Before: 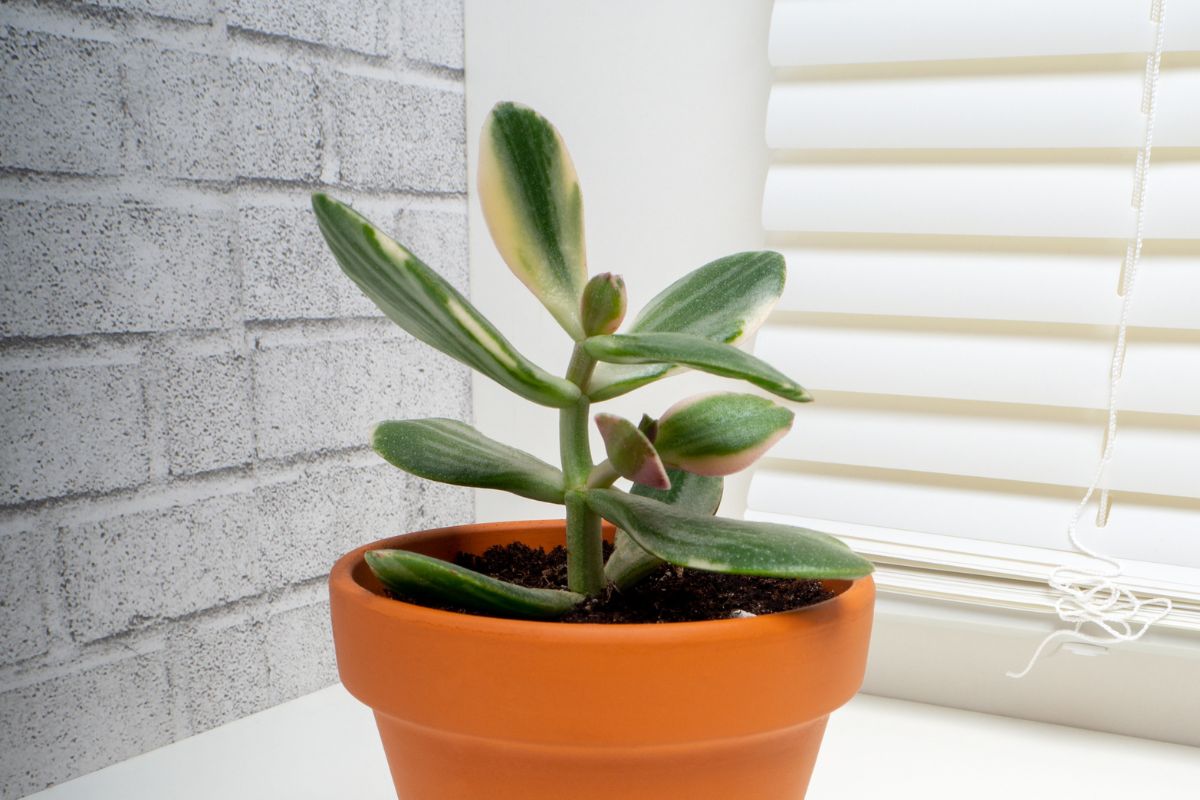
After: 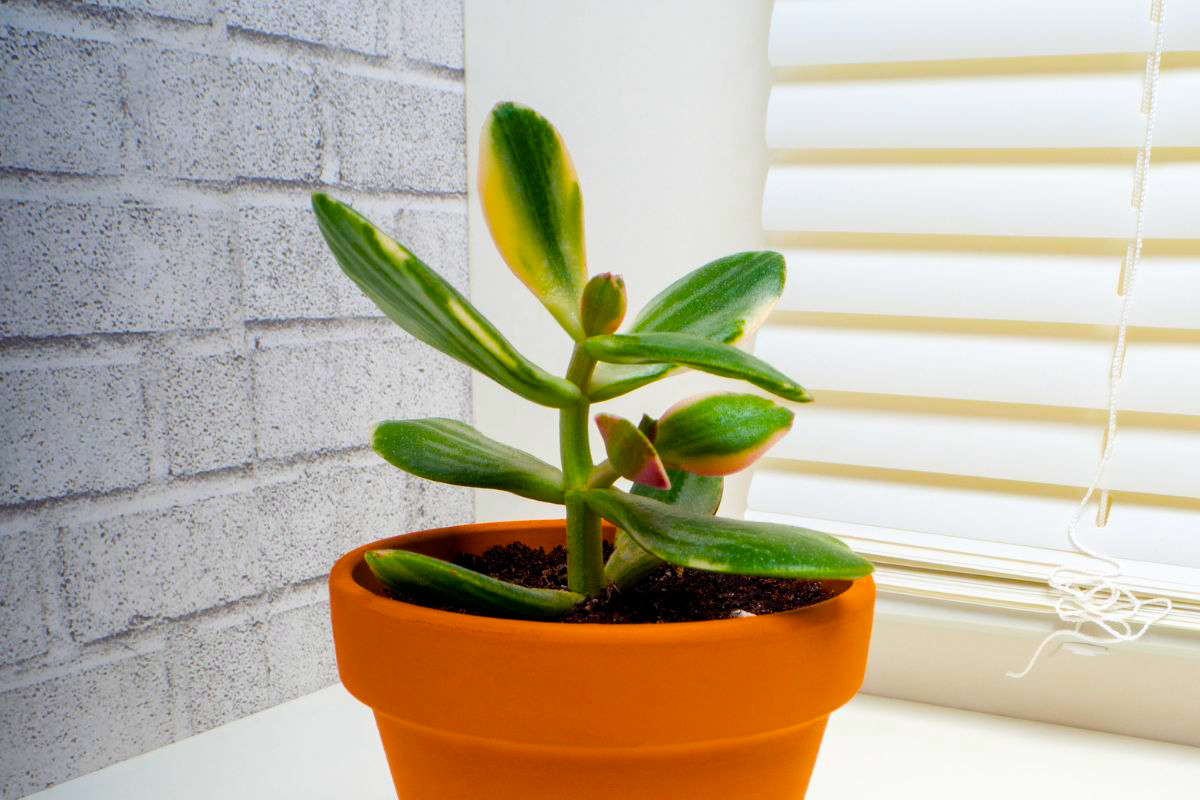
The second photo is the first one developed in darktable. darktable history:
color balance rgb: shadows lift › chroma 3.326%, shadows lift › hue 278.36°, perceptual saturation grading › global saturation 66.098%, perceptual saturation grading › highlights 59.638%, perceptual saturation grading › mid-tones 49.392%, perceptual saturation grading › shadows 49.993%
